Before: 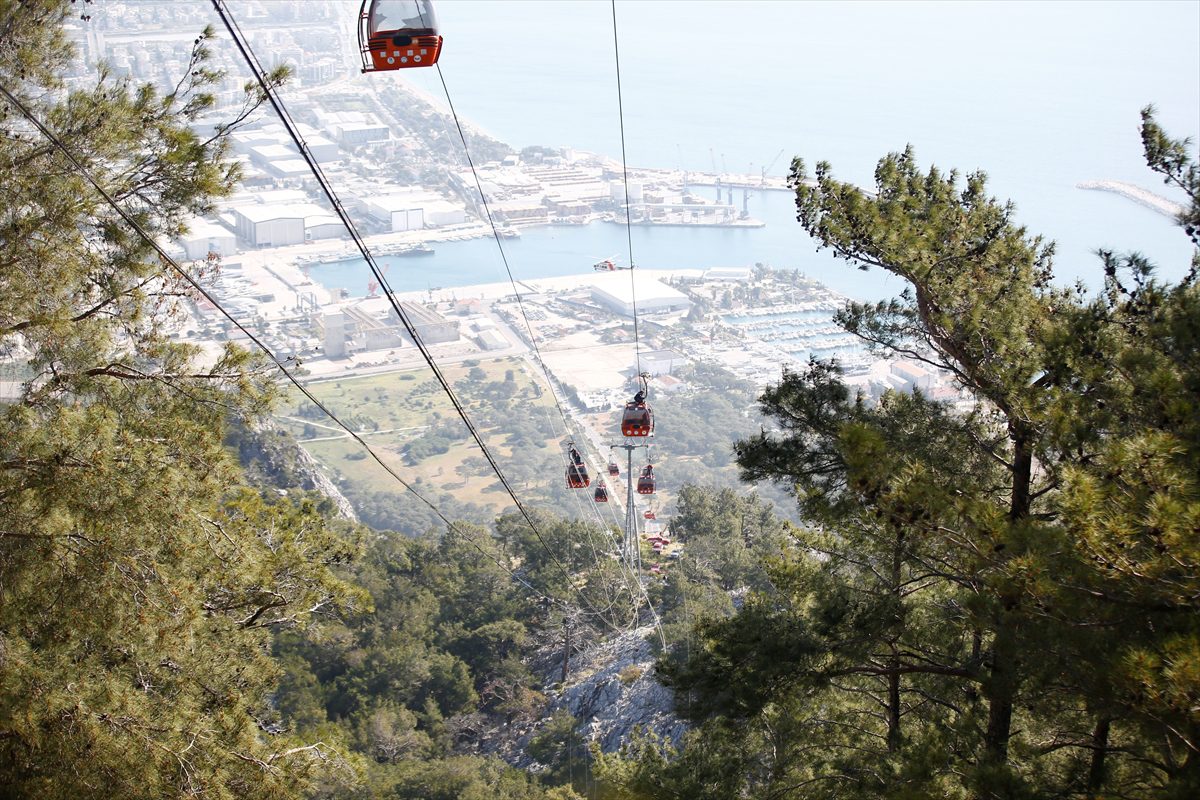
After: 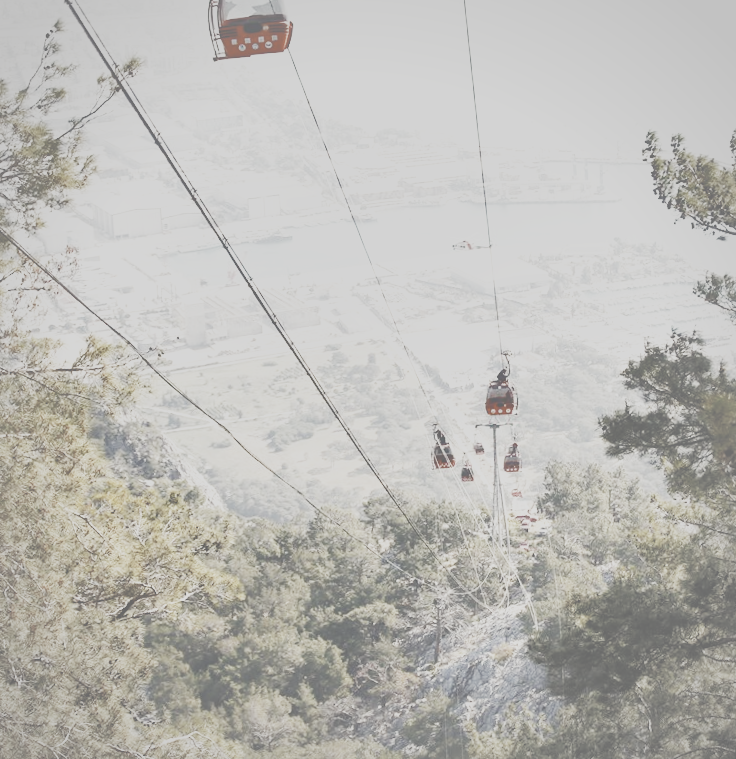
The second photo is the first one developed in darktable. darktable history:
contrast brightness saturation: contrast -0.32, brightness 0.75, saturation -0.78
crop: left 10.644%, right 26.528%
vignetting: brightness -0.167
white balance: red 1.029, blue 0.92
base curve: curves: ch0 [(0, 0.003) (0.001, 0.002) (0.006, 0.004) (0.02, 0.022) (0.048, 0.086) (0.094, 0.234) (0.162, 0.431) (0.258, 0.629) (0.385, 0.8) (0.548, 0.918) (0.751, 0.988) (1, 1)], preserve colors none
shadows and highlights: shadows 40, highlights -60
rotate and perspective: rotation -2°, crop left 0.022, crop right 0.978, crop top 0.049, crop bottom 0.951
